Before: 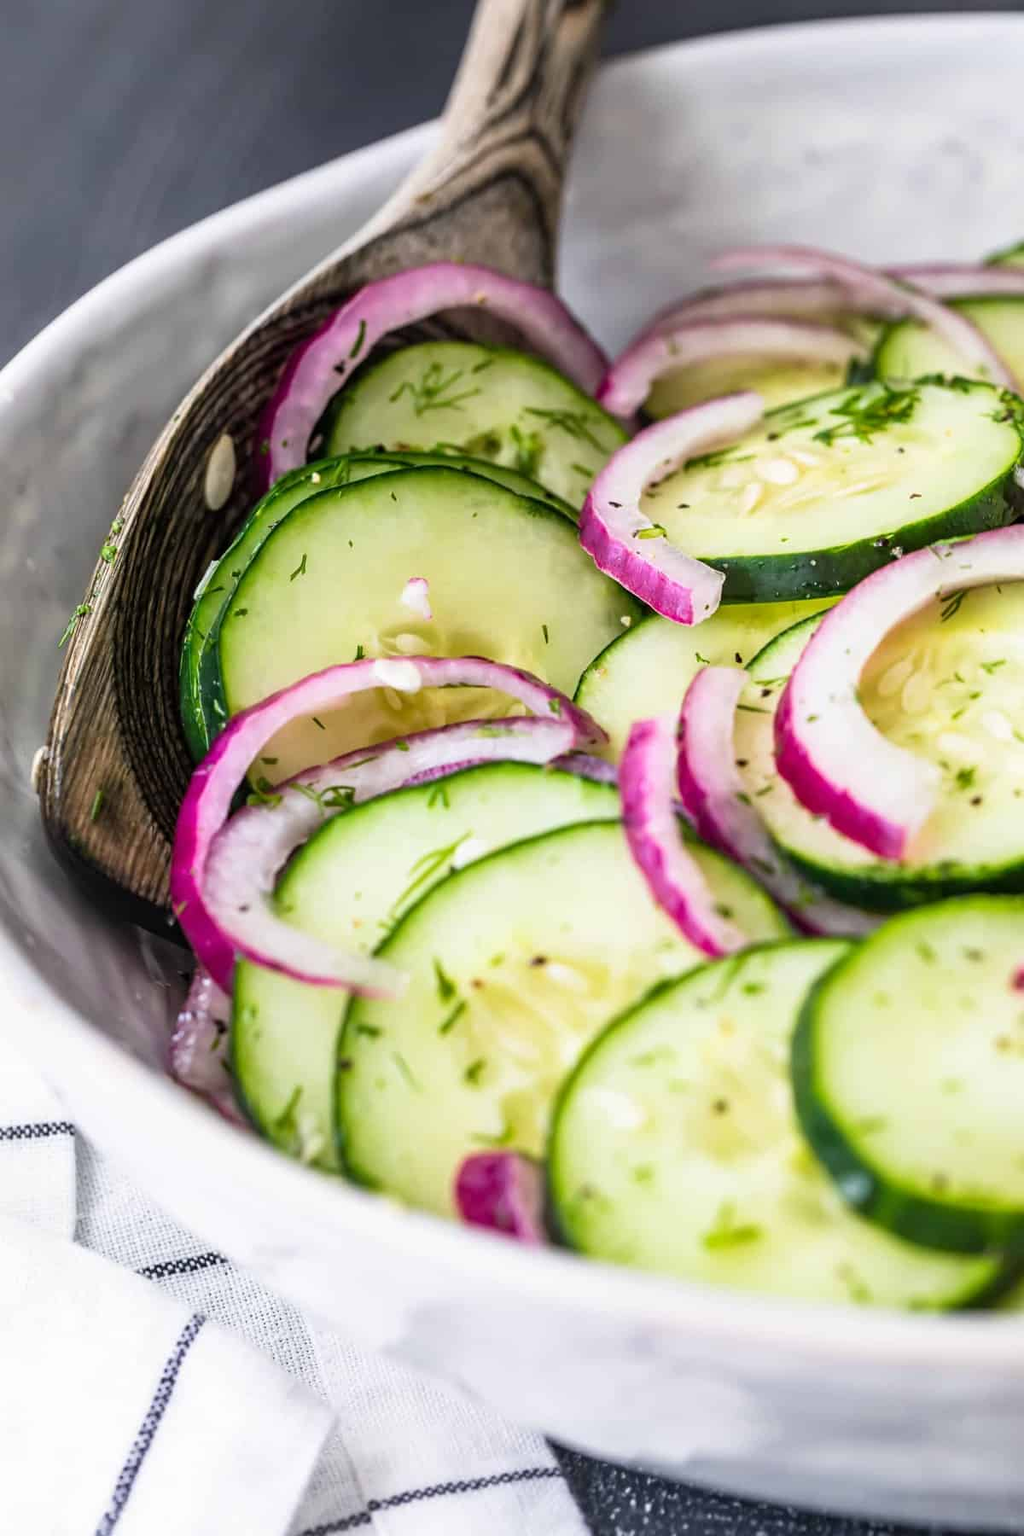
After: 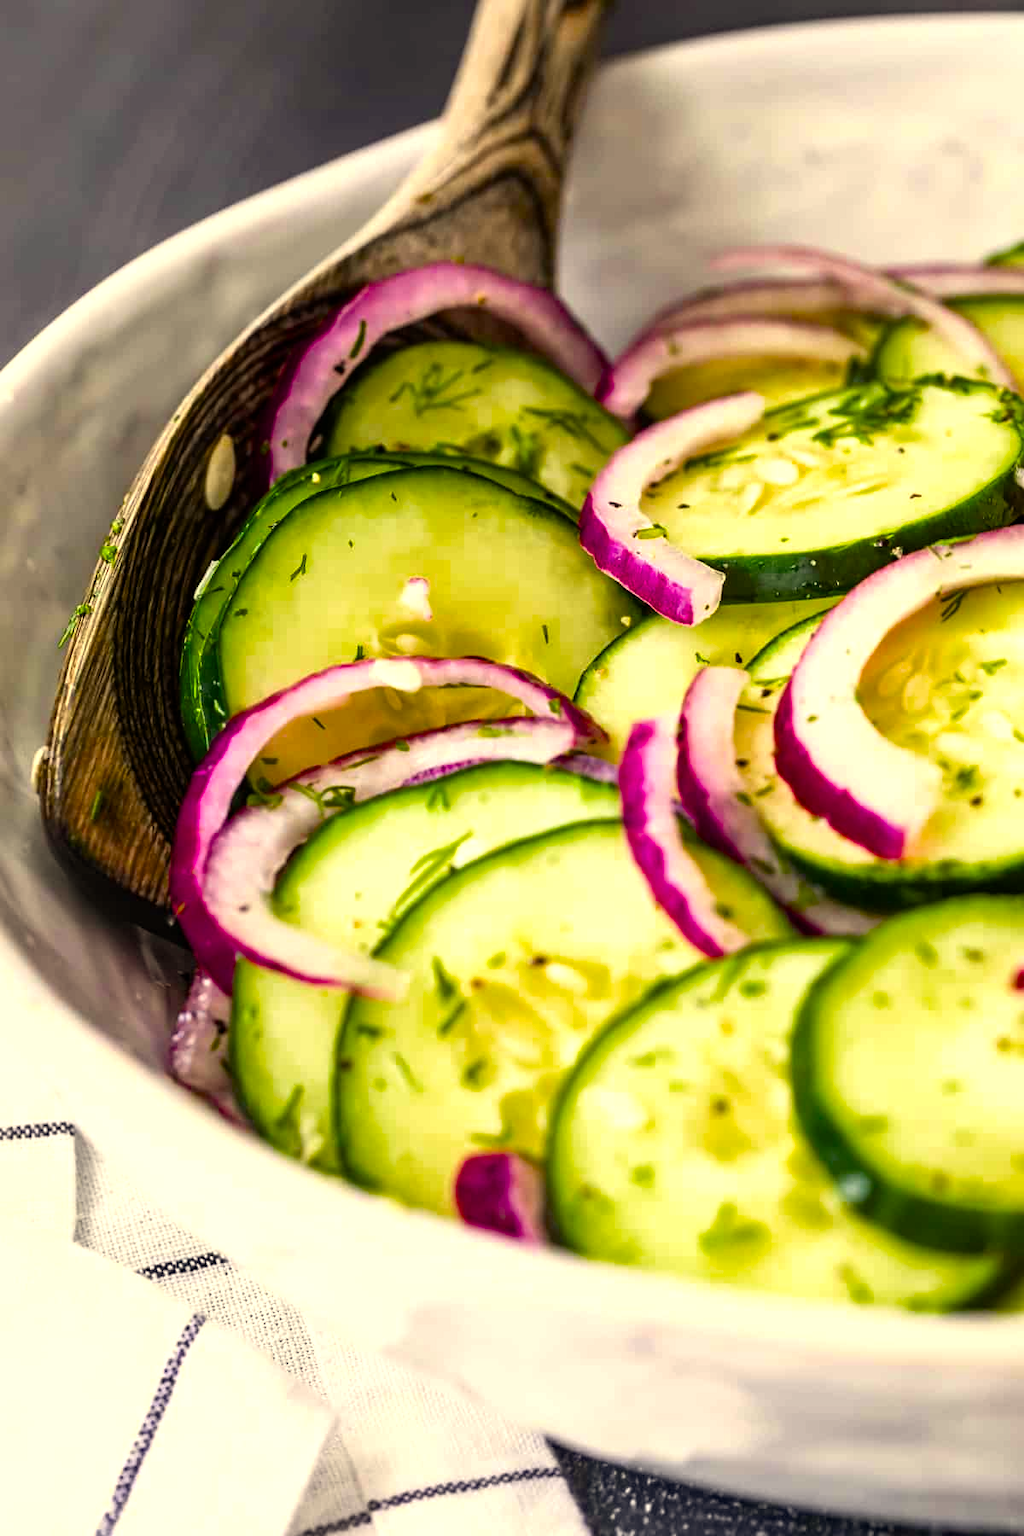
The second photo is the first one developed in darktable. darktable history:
color correction: highlights a* 2.65, highlights b* 22.71
color balance rgb: power › chroma 0.697%, power › hue 60°, perceptual saturation grading › global saturation 30.346%, global vibrance 9.451%, contrast 14.519%, saturation formula JzAzBz (2021)
